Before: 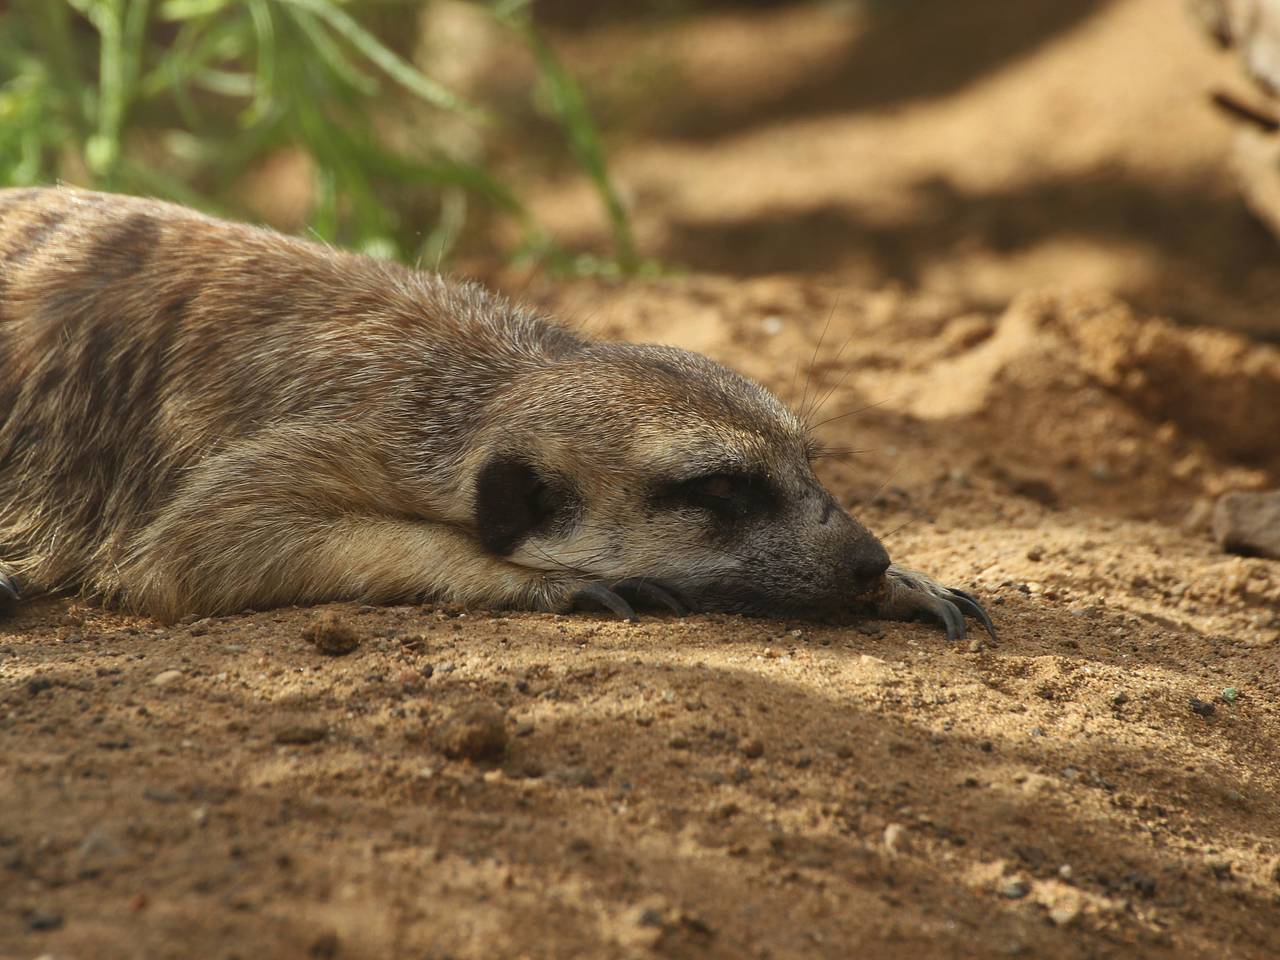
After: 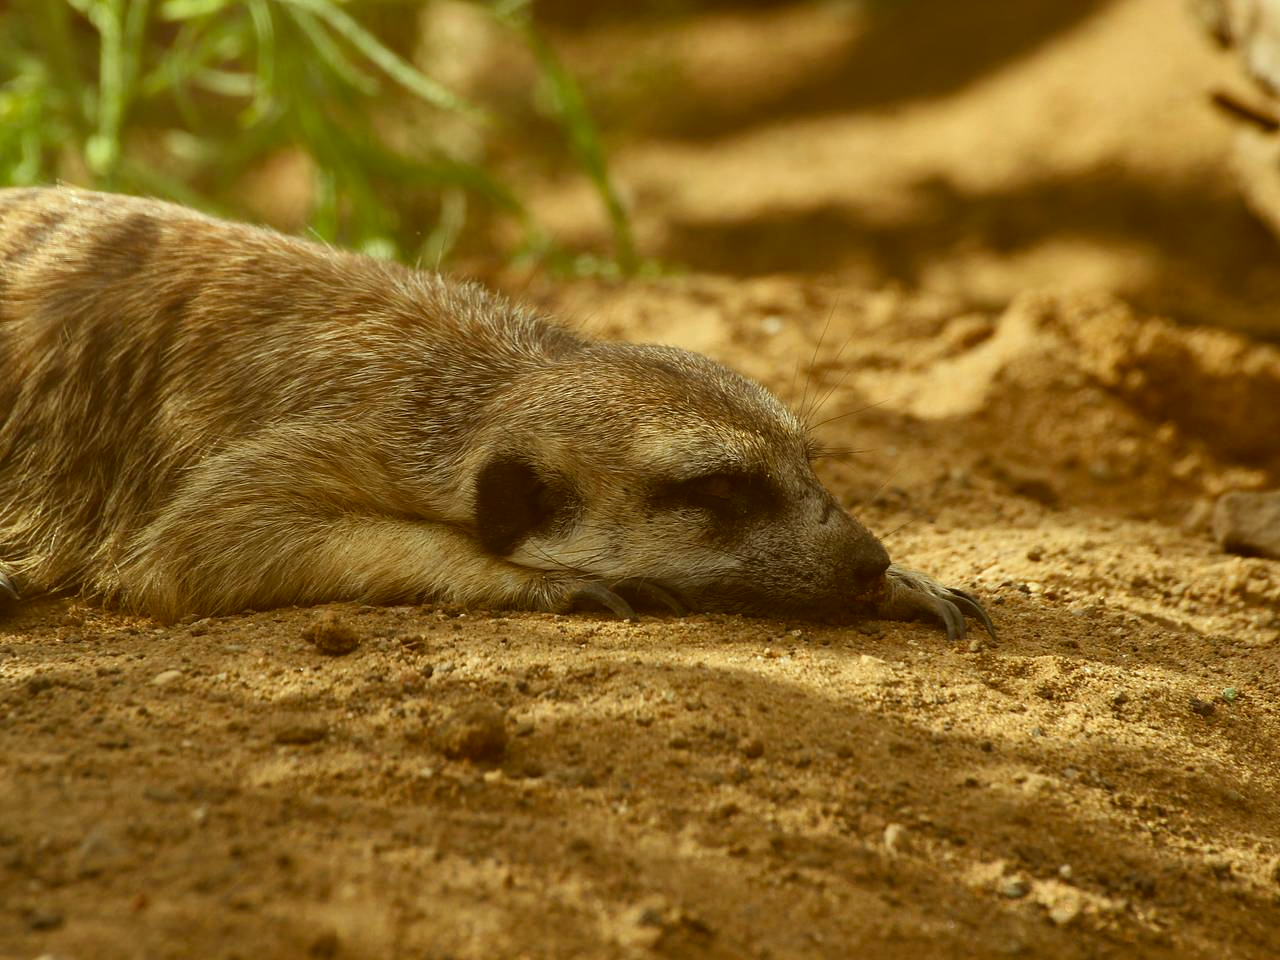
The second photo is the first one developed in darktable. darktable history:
color correction: highlights a* -5.43, highlights b* 9.8, shadows a* 9.29, shadows b* 24.7
